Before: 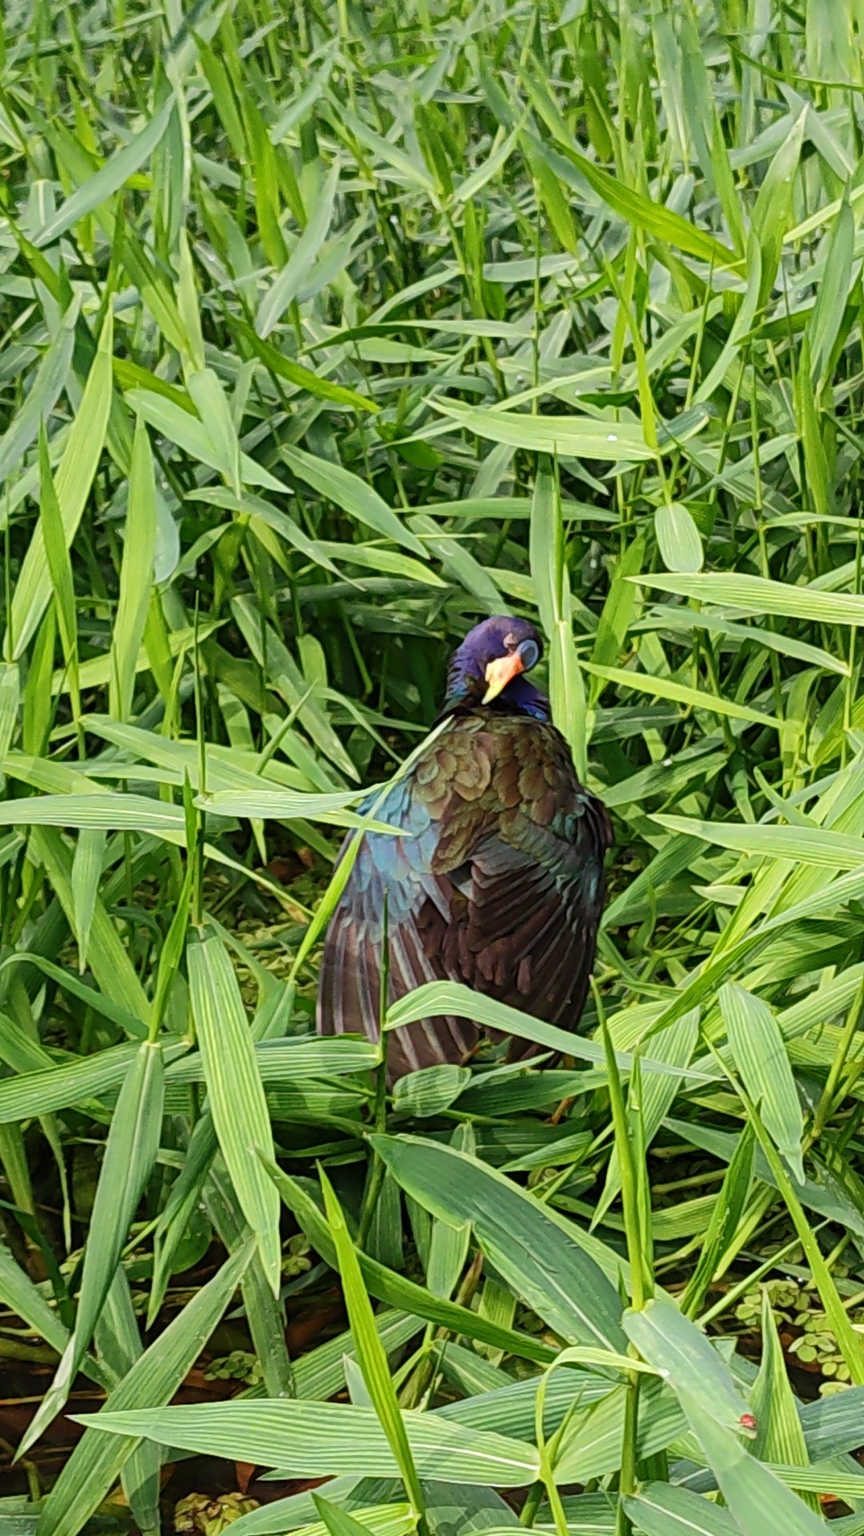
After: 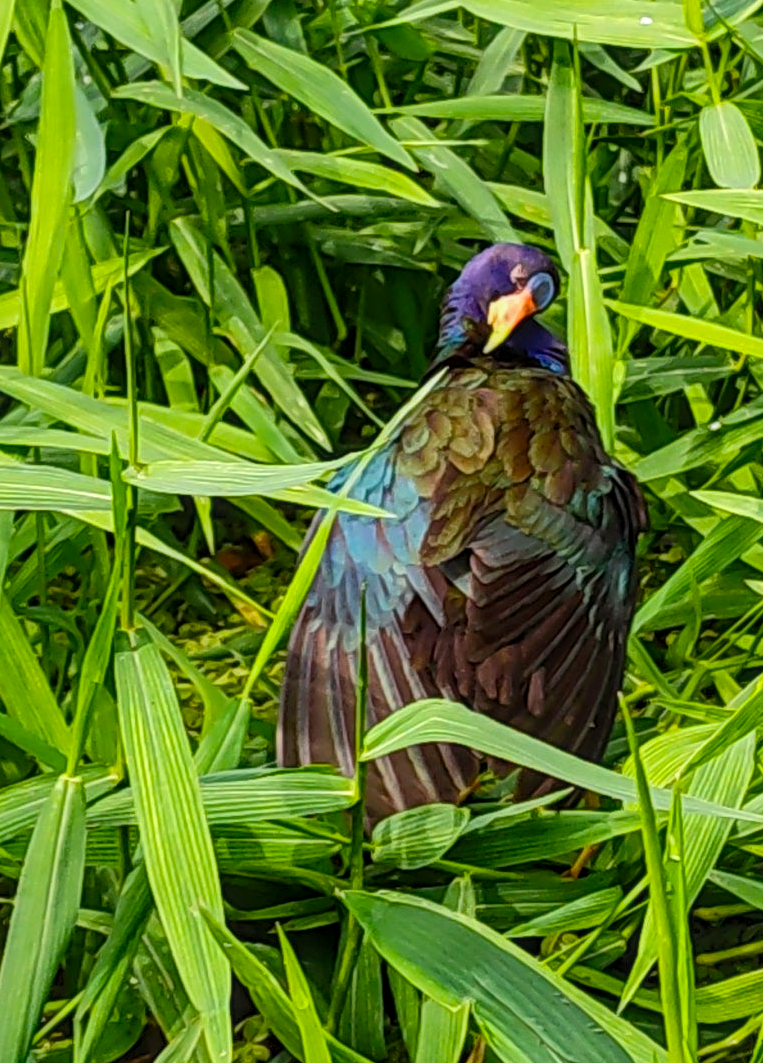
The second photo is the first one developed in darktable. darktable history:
crop: left 11.023%, top 27.484%, right 18.256%, bottom 17.117%
color balance rgb: linear chroma grading › global chroma -0.807%, perceptual saturation grading › global saturation 29.414%, global vibrance 20%
shadows and highlights: shadows 62.6, white point adjustment 0.342, highlights -33.35, compress 84%
local contrast: on, module defaults
